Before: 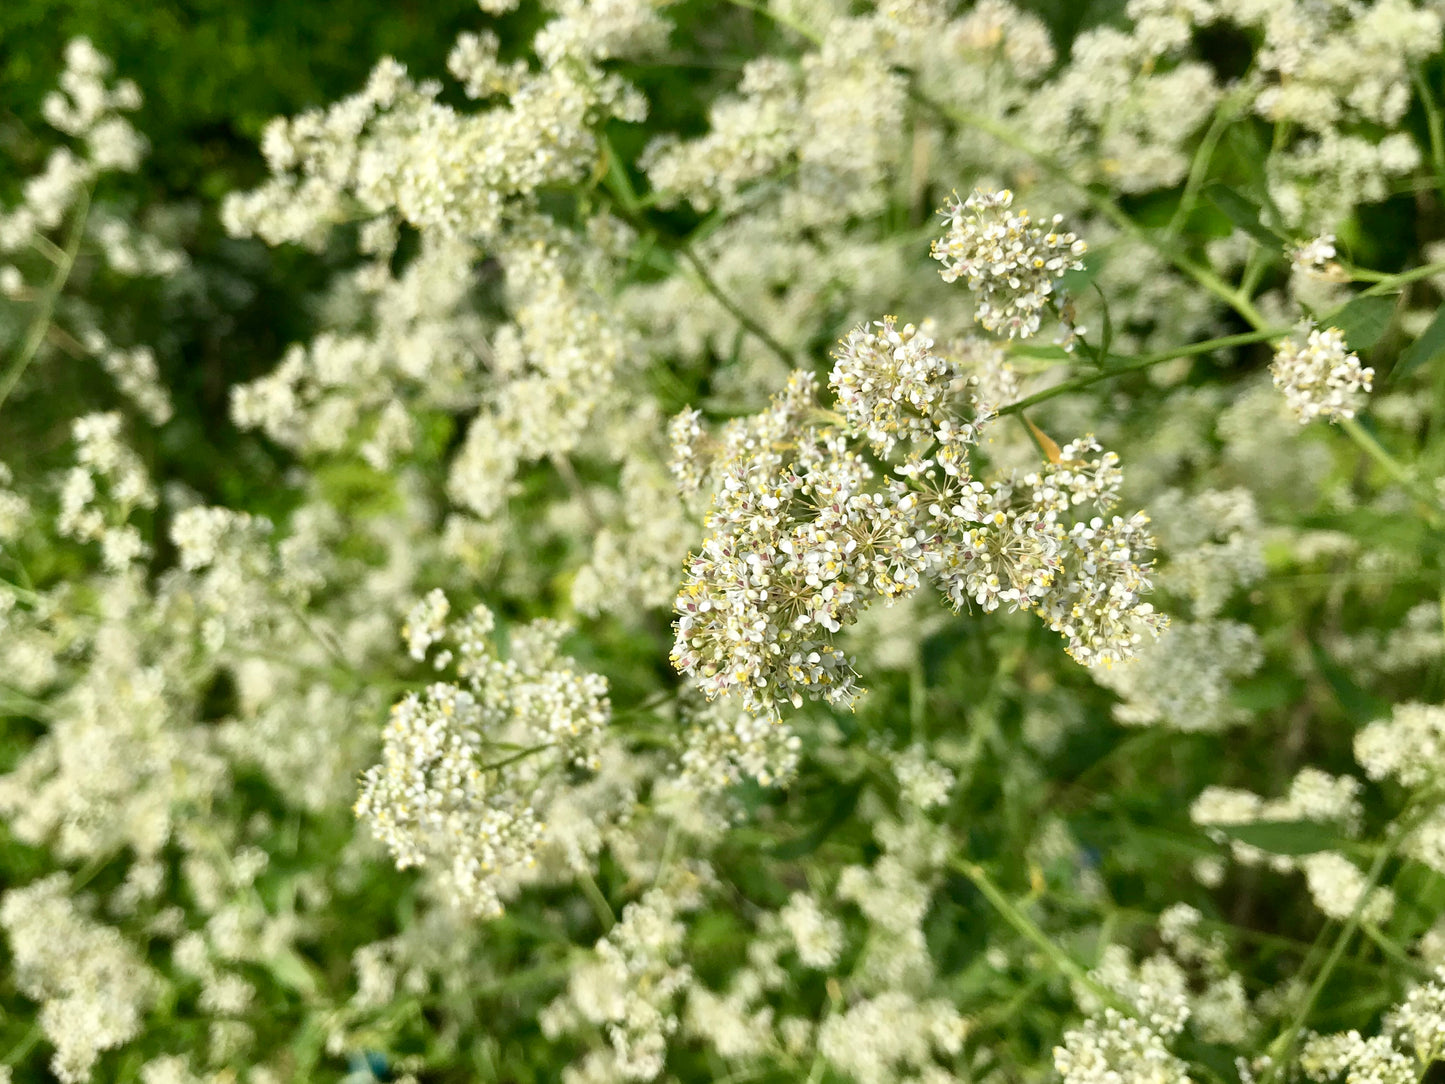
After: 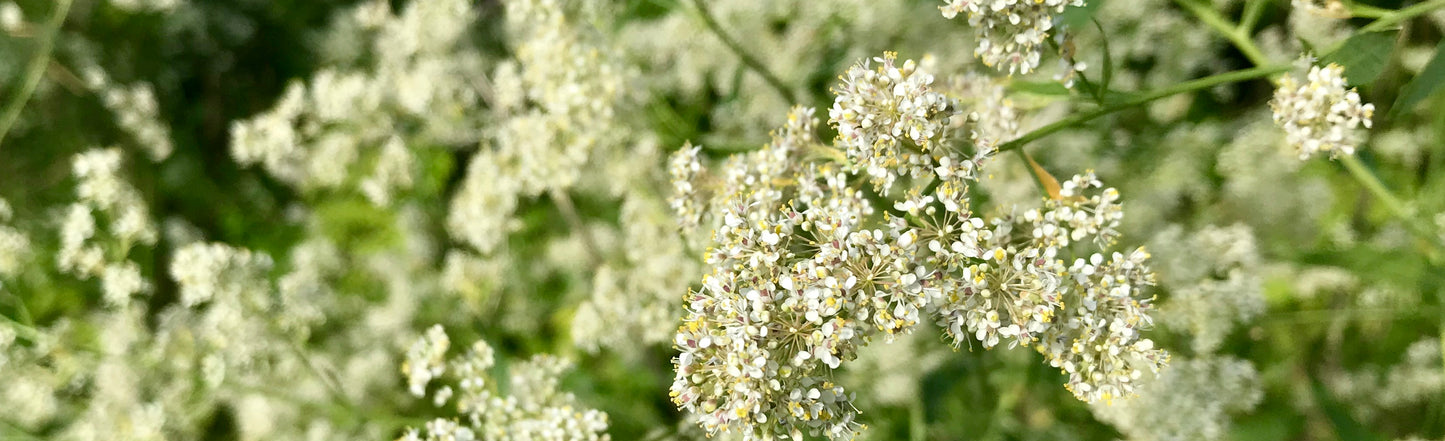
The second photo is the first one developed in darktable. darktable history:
crop and rotate: top 24.409%, bottom 34.859%
